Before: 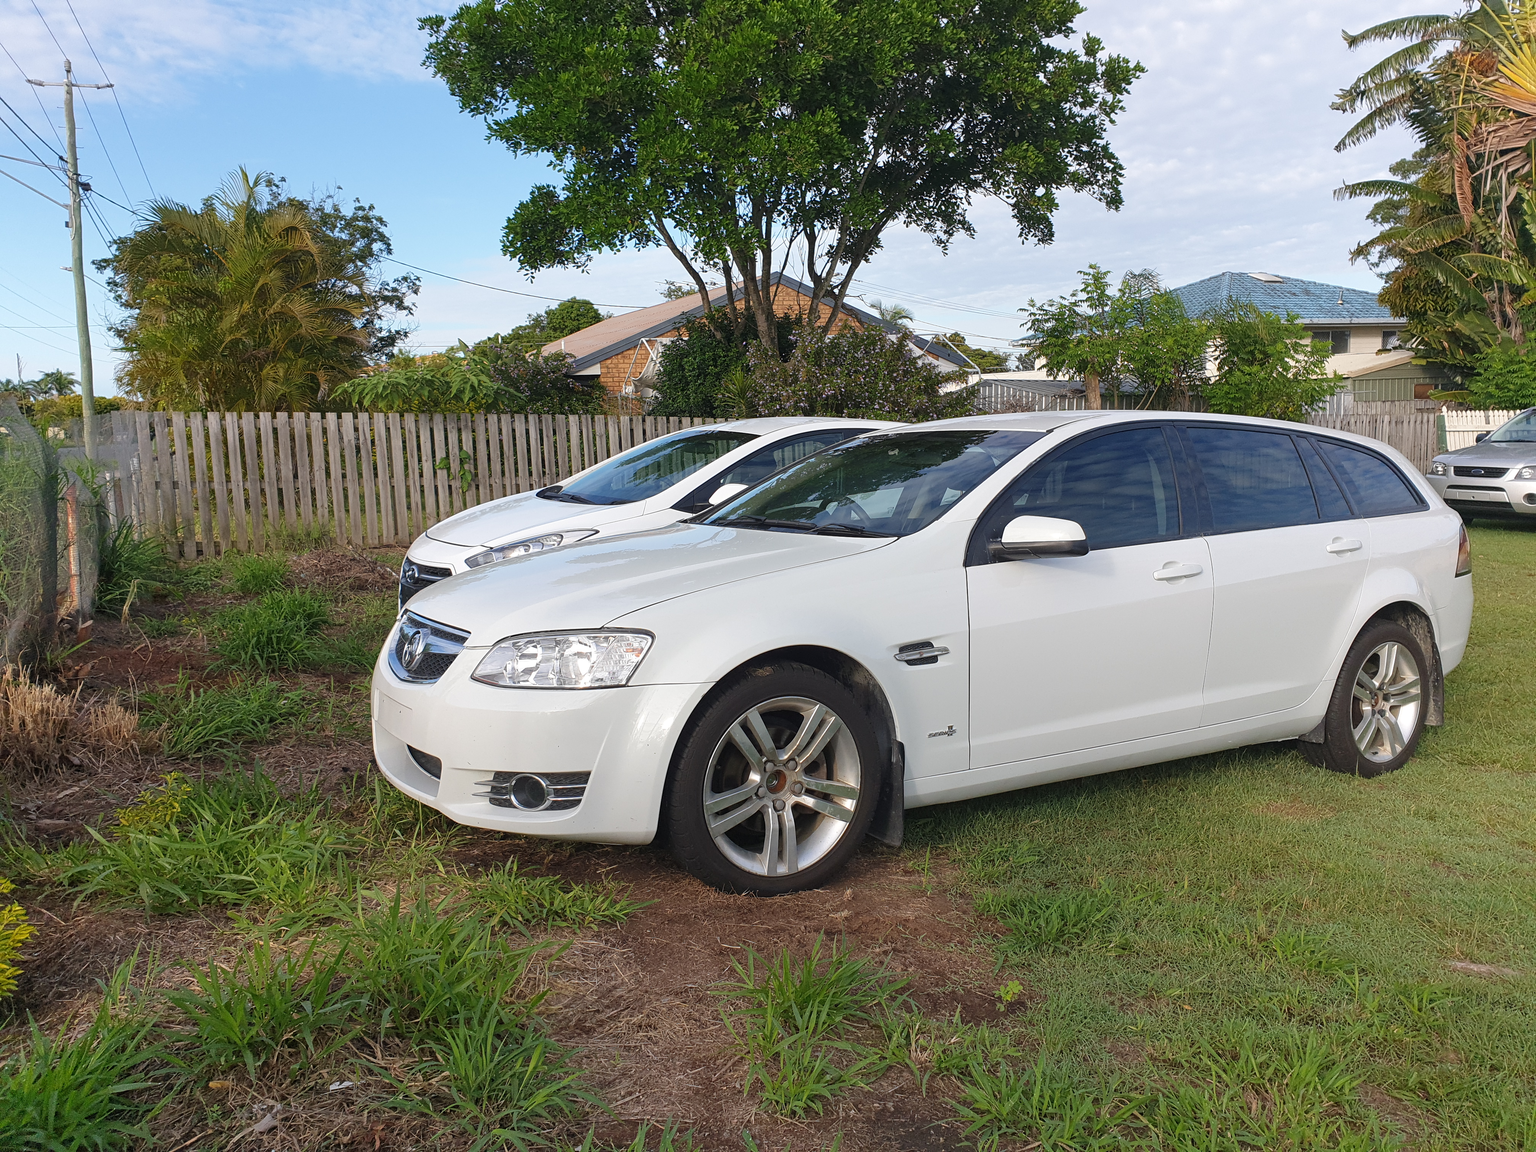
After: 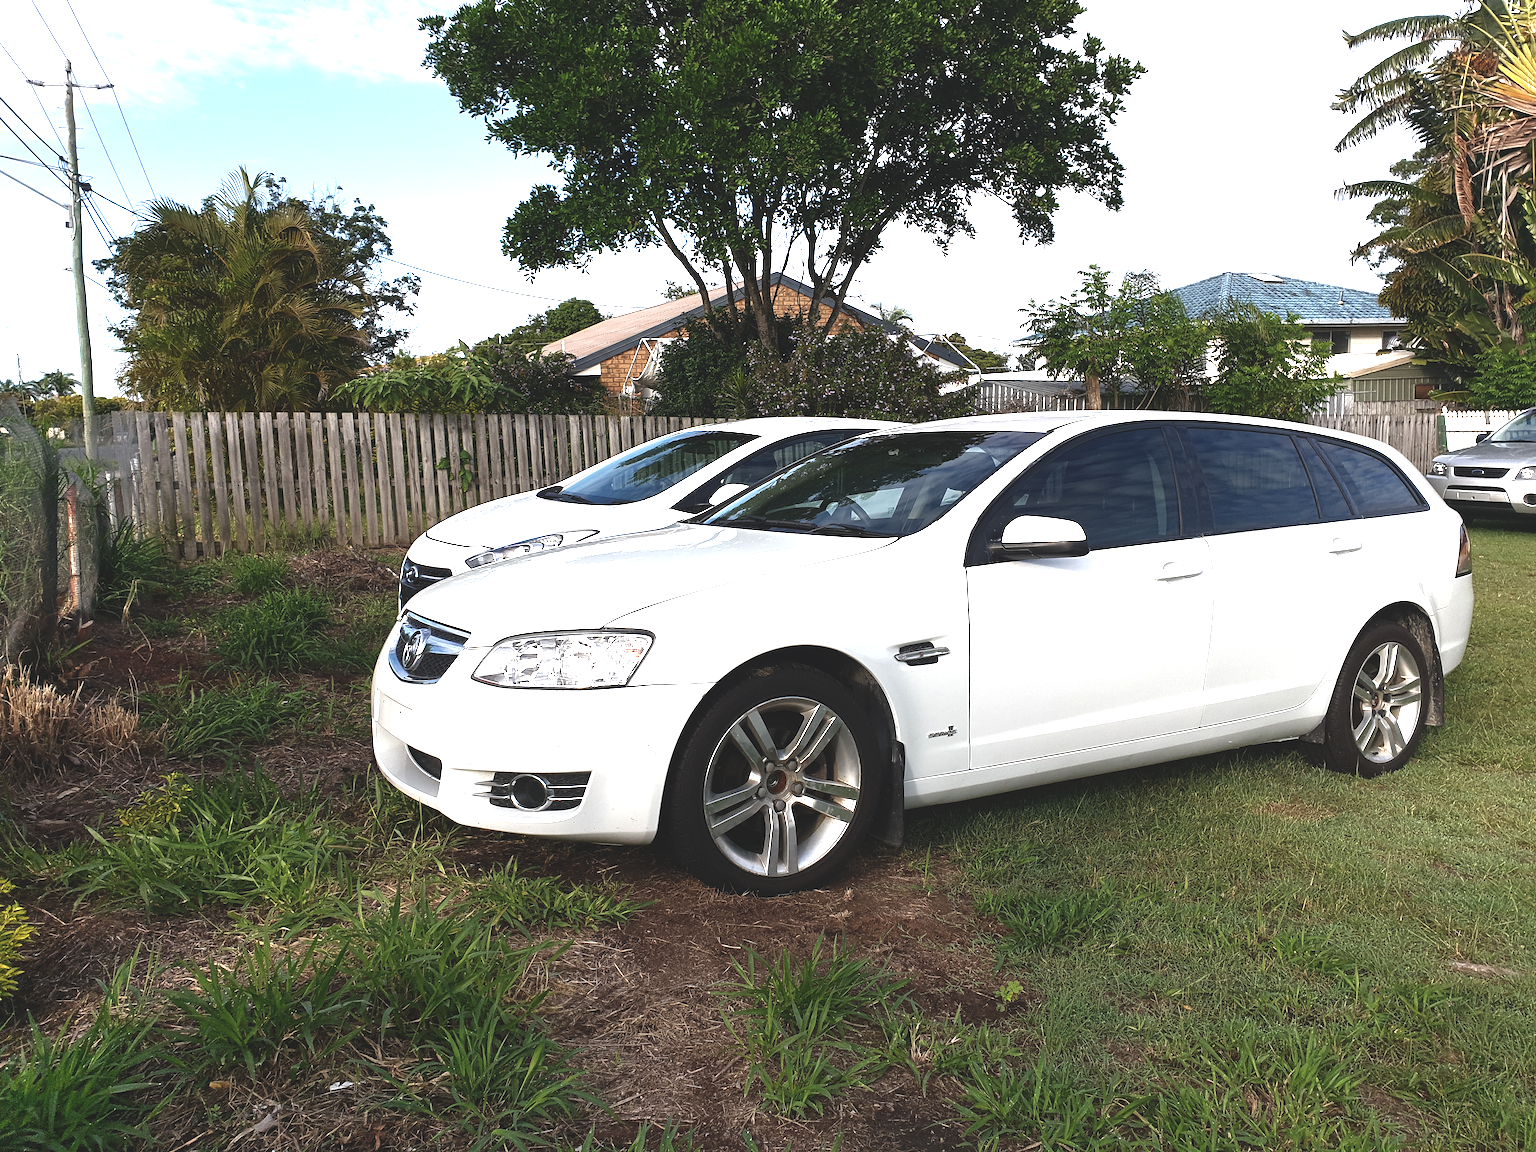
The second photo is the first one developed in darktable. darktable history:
exposure: black level correction -0.071, exposure 0.5 EV, compensate highlight preservation false
contrast brightness saturation: brightness -0.52
tone equalizer: -8 EV -0.417 EV, -7 EV -0.389 EV, -6 EV -0.333 EV, -5 EV -0.222 EV, -3 EV 0.222 EV, -2 EV 0.333 EV, -1 EV 0.389 EV, +0 EV 0.417 EV, edges refinement/feathering 500, mask exposure compensation -1.57 EV, preserve details no
